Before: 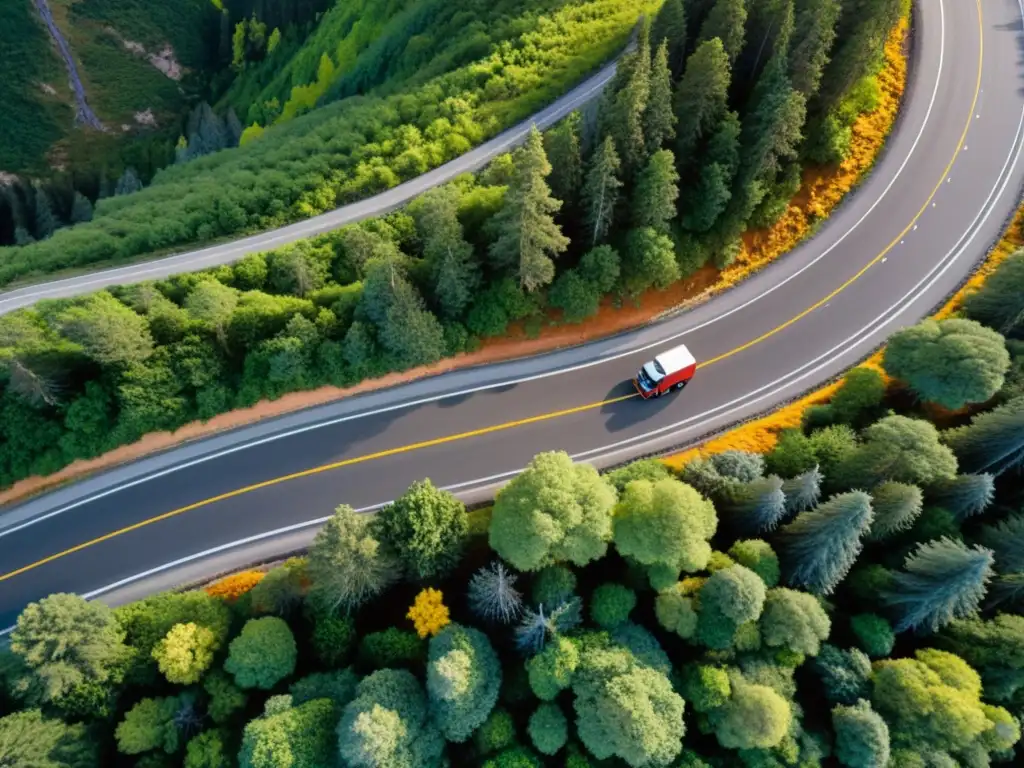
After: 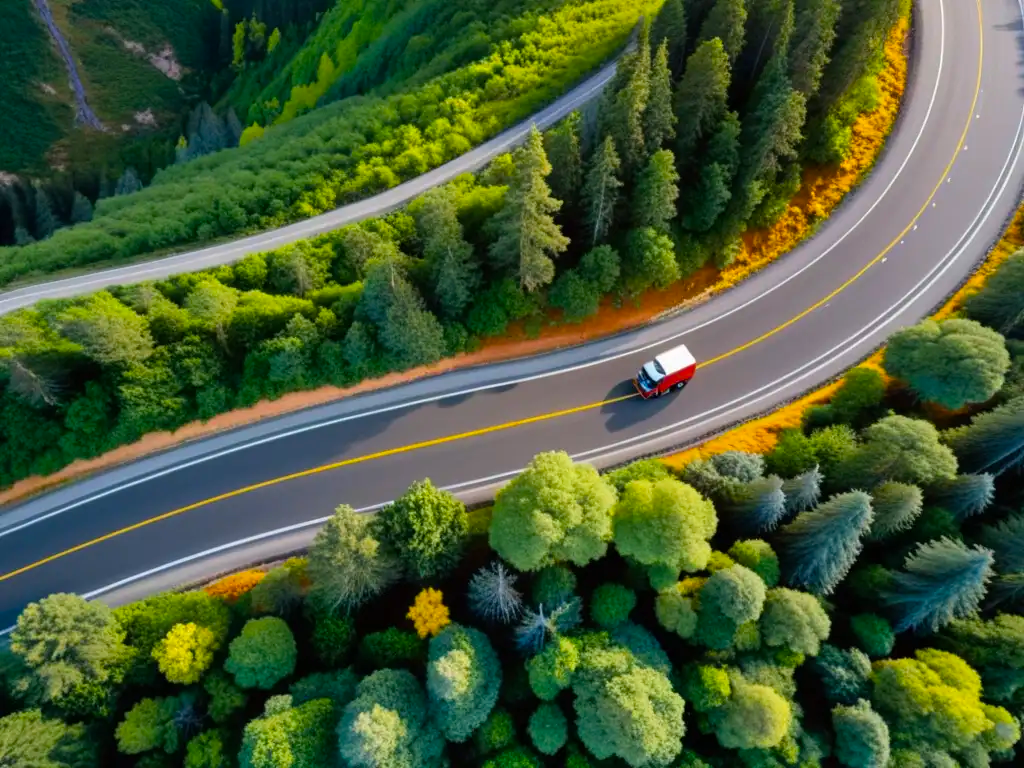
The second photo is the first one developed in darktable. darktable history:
color balance rgb: shadows lift › luminance -9.5%, perceptual saturation grading › global saturation 30.906%
